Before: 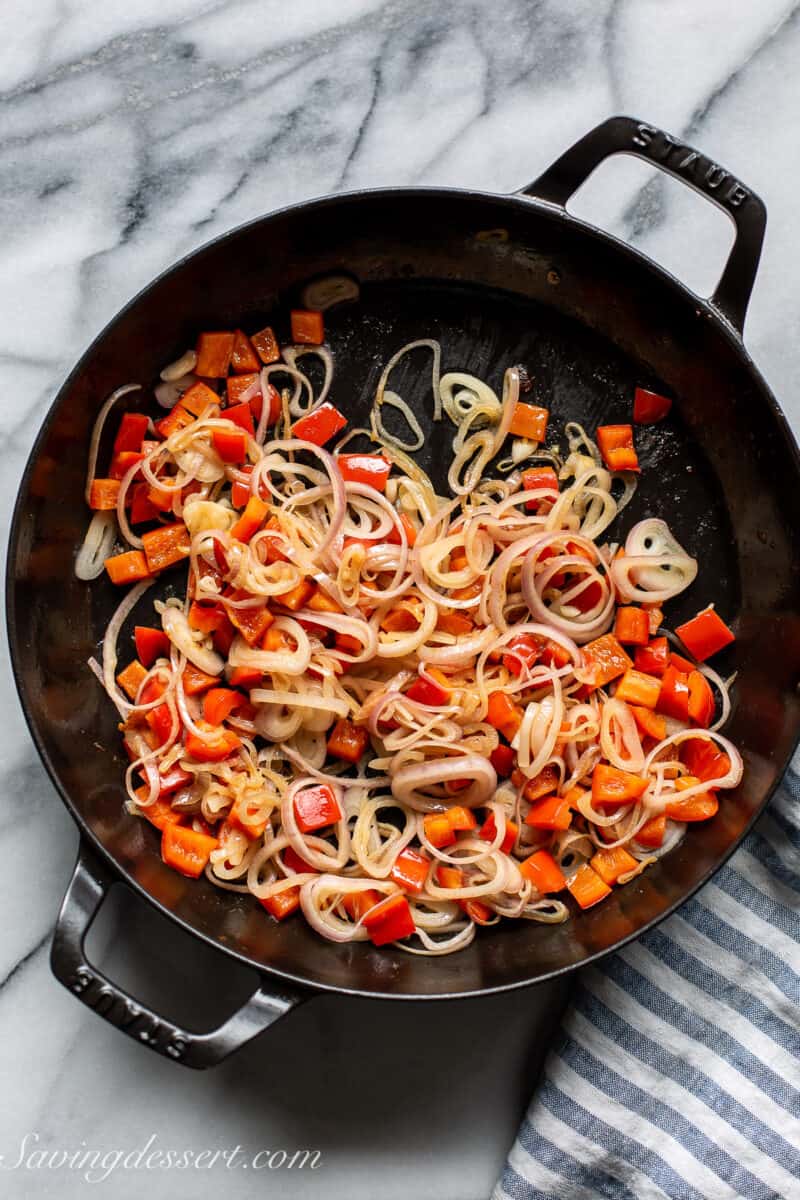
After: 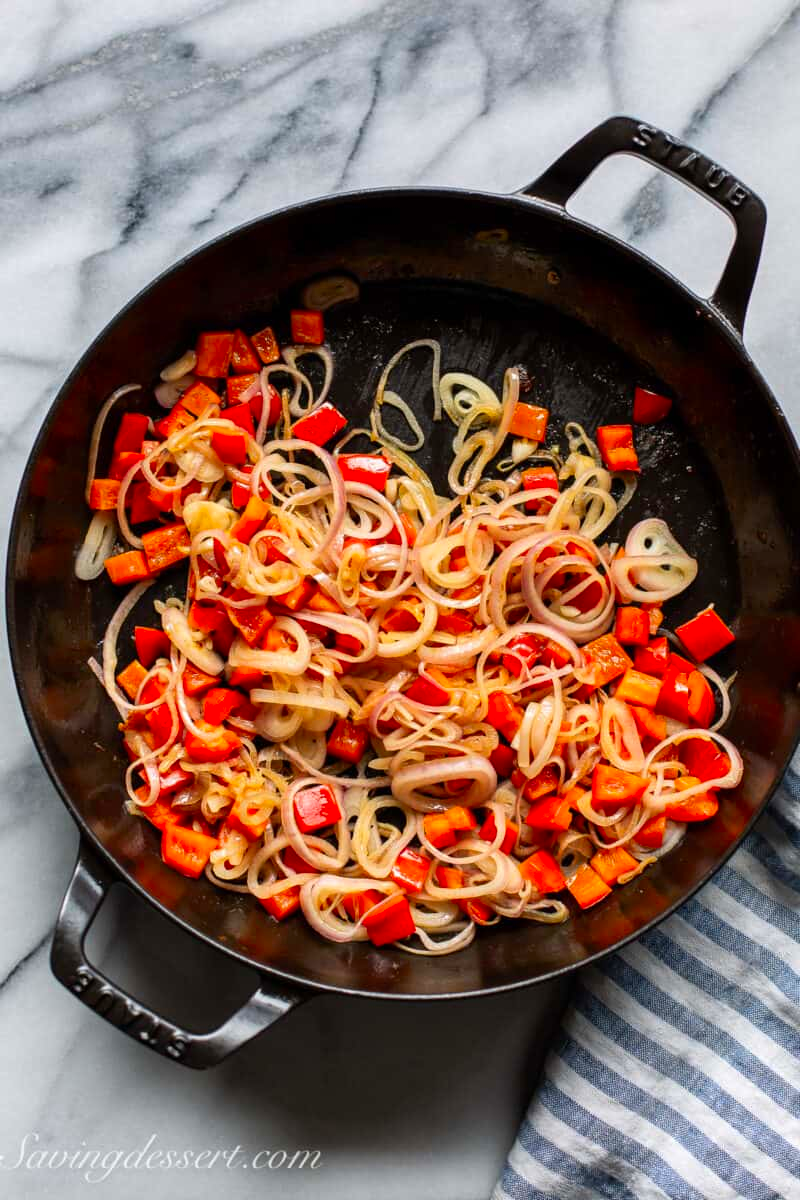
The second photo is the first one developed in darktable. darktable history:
color correction: saturation 1.32
color balance: contrast fulcrum 17.78%
